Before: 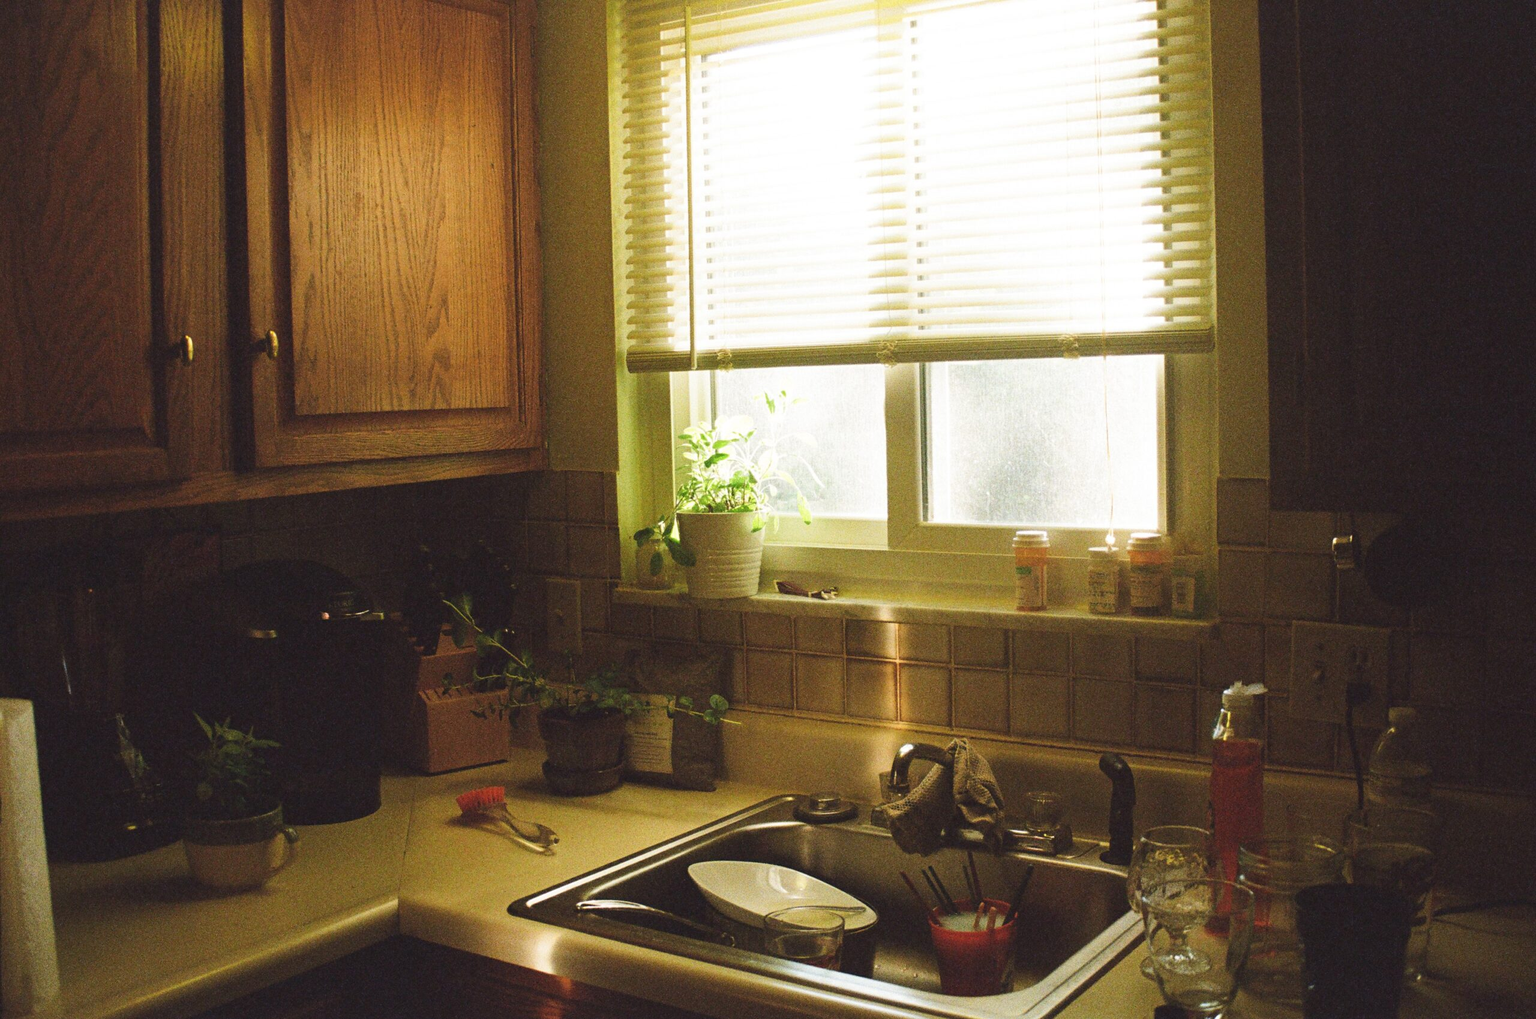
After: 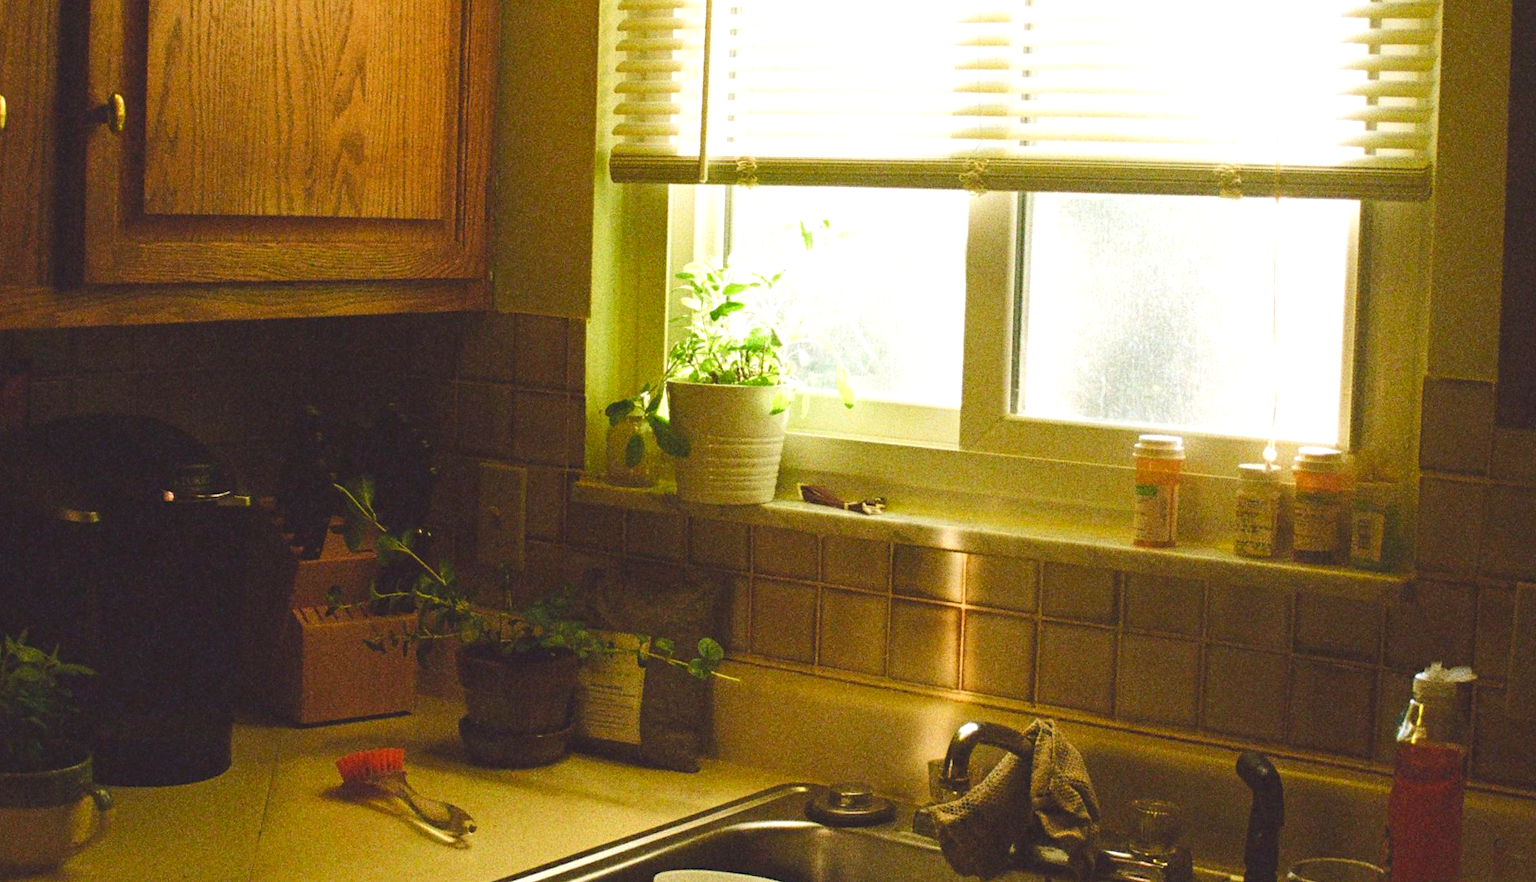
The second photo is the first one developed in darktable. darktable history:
crop and rotate: angle -3.37°, left 9.79%, top 20.73%, right 12.42%, bottom 11.82%
color balance rgb: shadows lift › luminance -20%, power › hue 72.24°, highlights gain › luminance 15%, global offset › hue 171.6°, perceptual saturation grading › highlights -15%, perceptual saturation grading › shadows 25%, global vibrance 30%, contrast 10%
contrast brightness saturation: contrast -0.1, brightness 0.05, saturation 0.08
